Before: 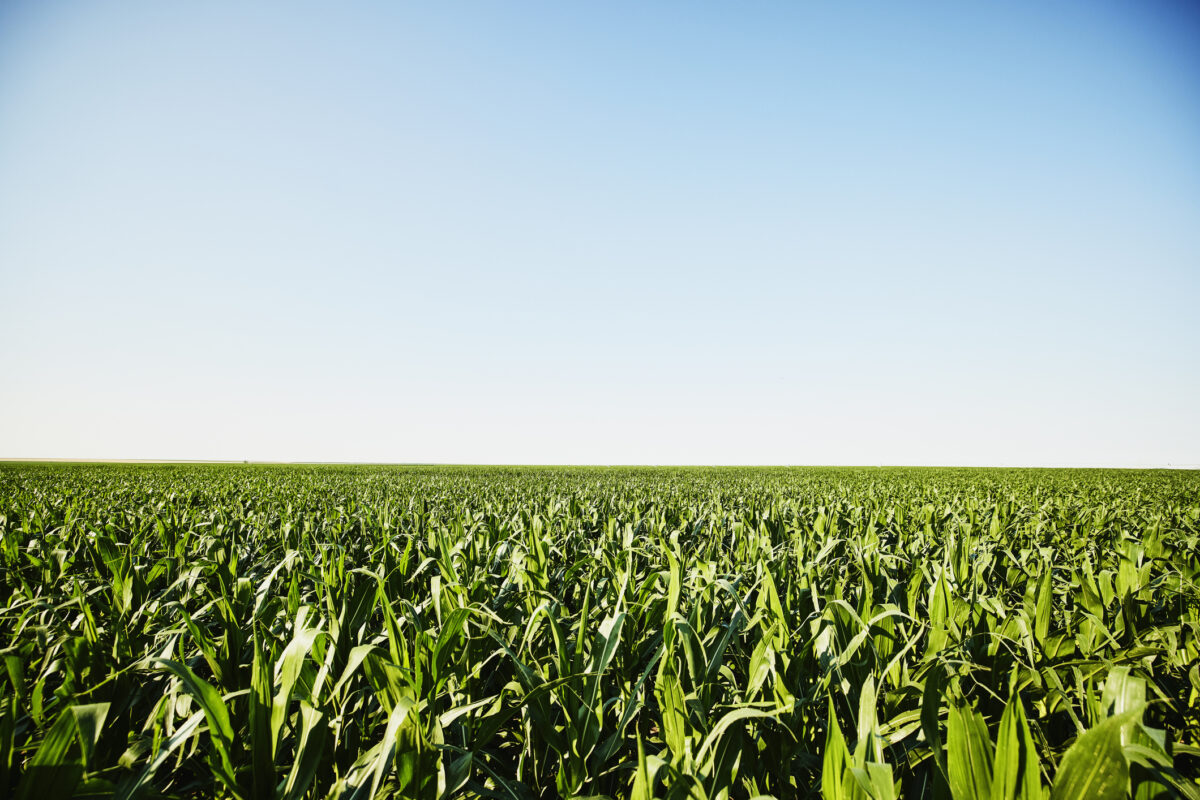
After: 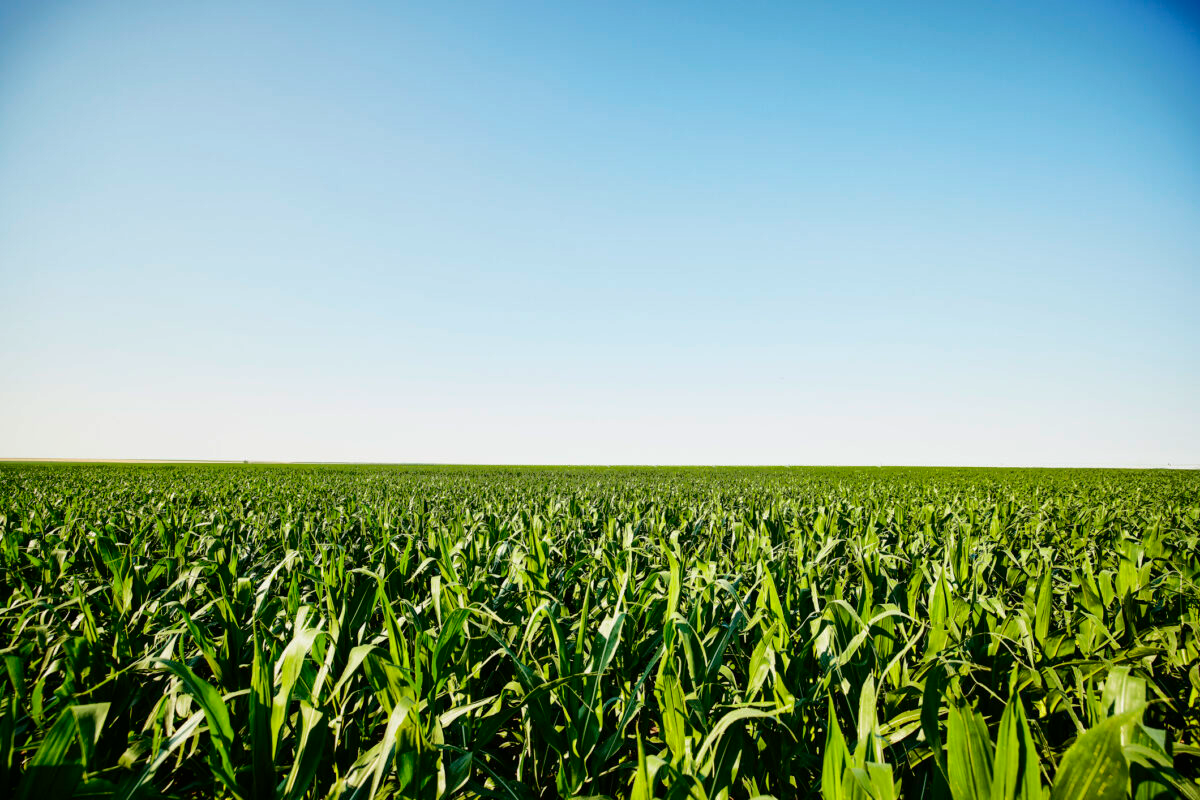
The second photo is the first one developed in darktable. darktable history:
contrast brightness saturation: contrast 0.223
shadows and highlights: highlights -59.99
